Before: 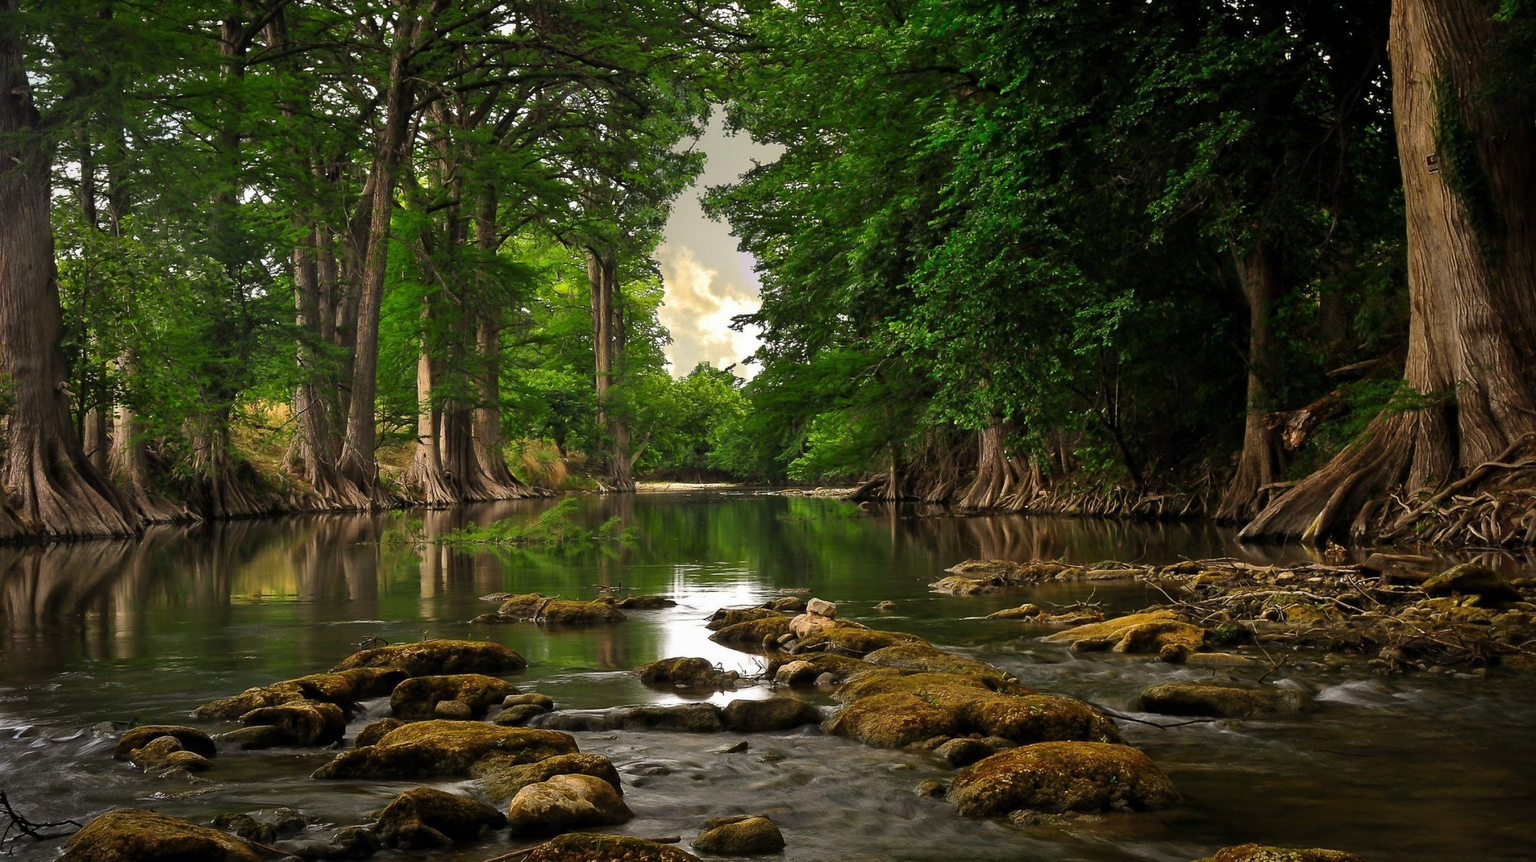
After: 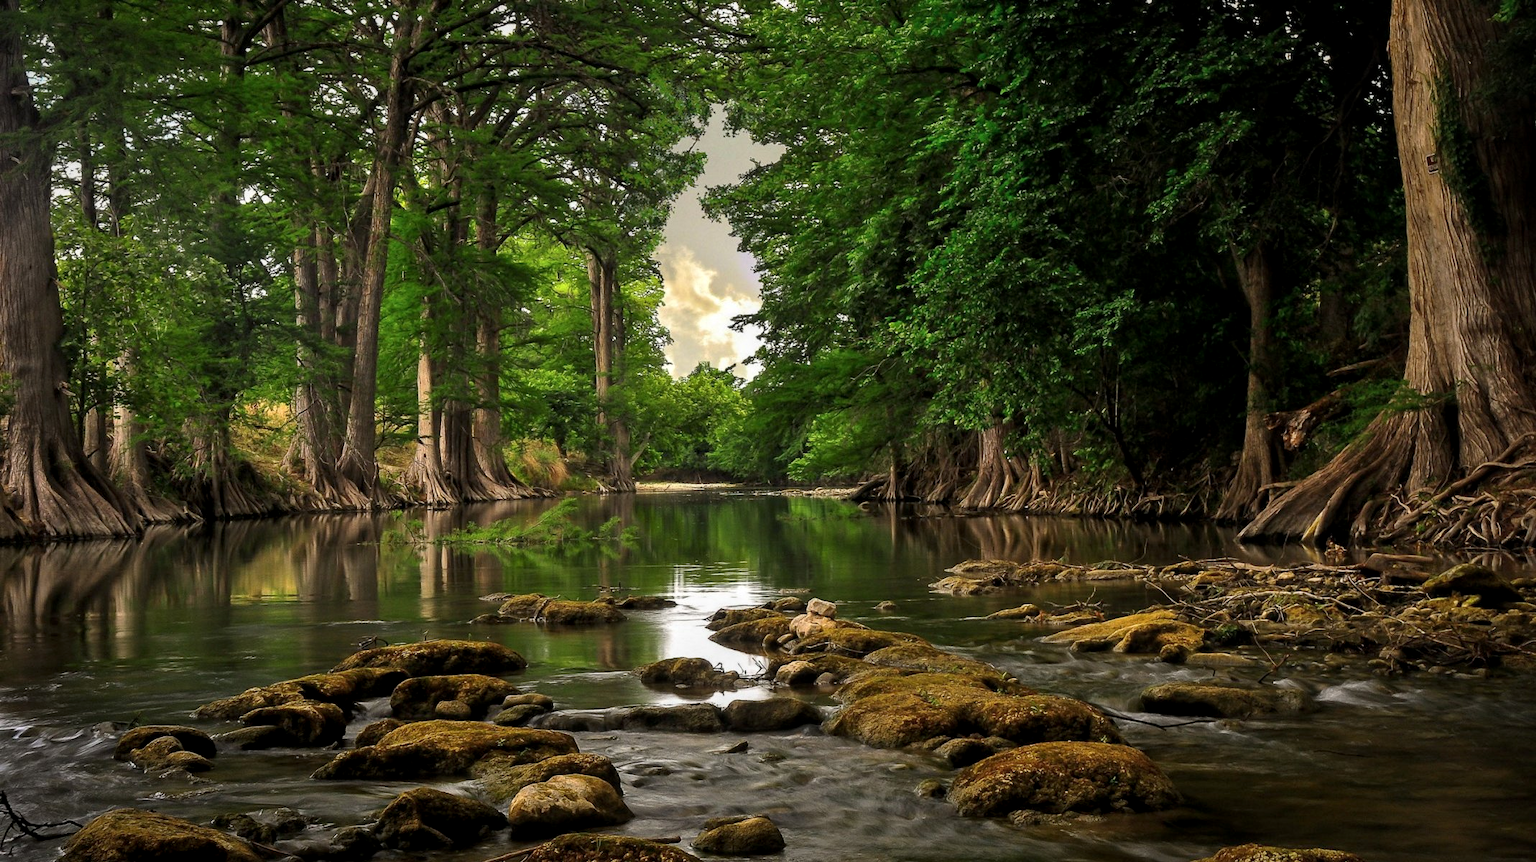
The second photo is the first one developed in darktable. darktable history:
levels: mode automatic, black 0.024%, levels [0.073, 0.497, 0.972]
local contrast: on, module defaults
